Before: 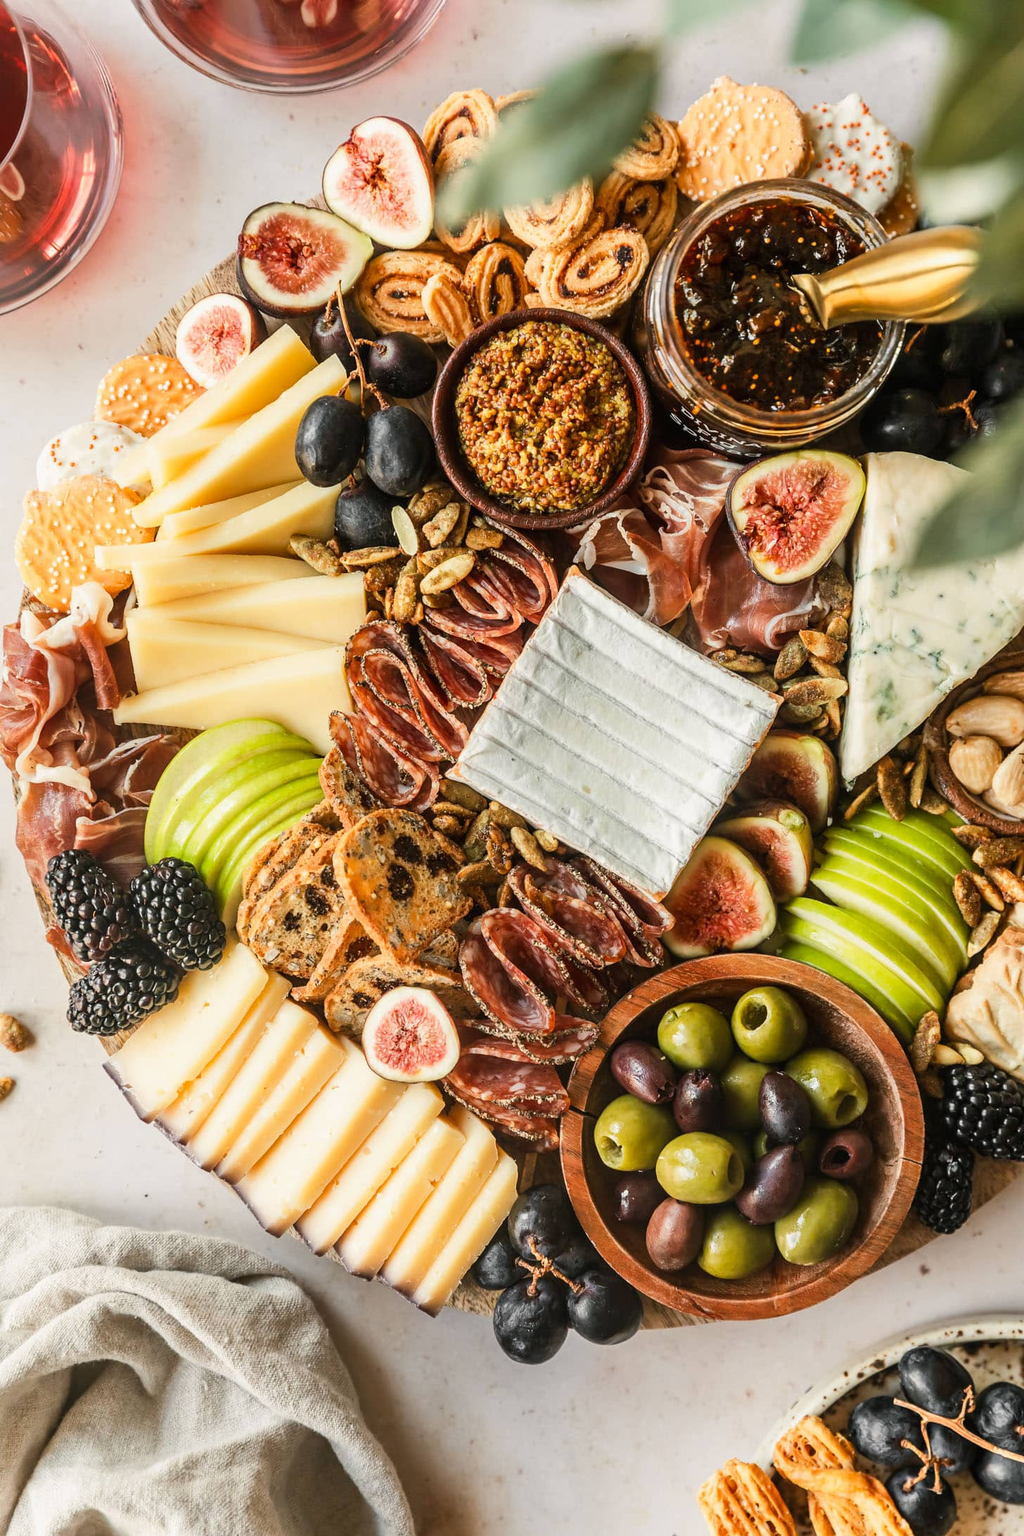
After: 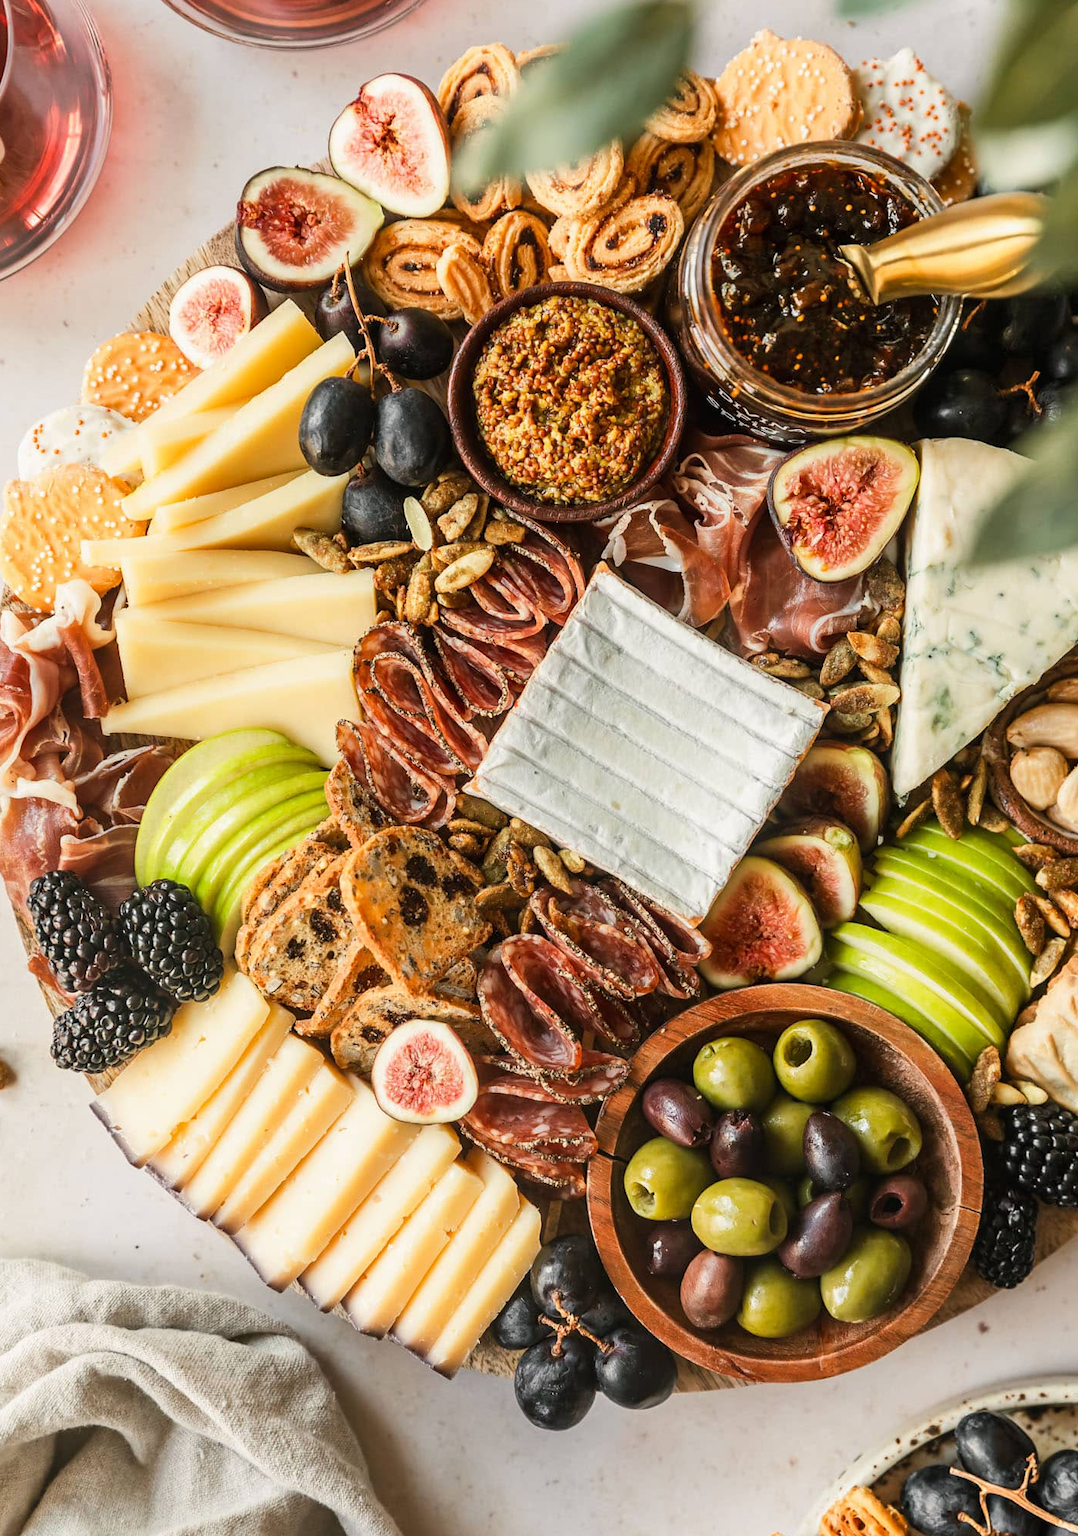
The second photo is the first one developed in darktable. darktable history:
crop: left 2.052%, top 3.224%, right 1.104%, bottom 4.831%
